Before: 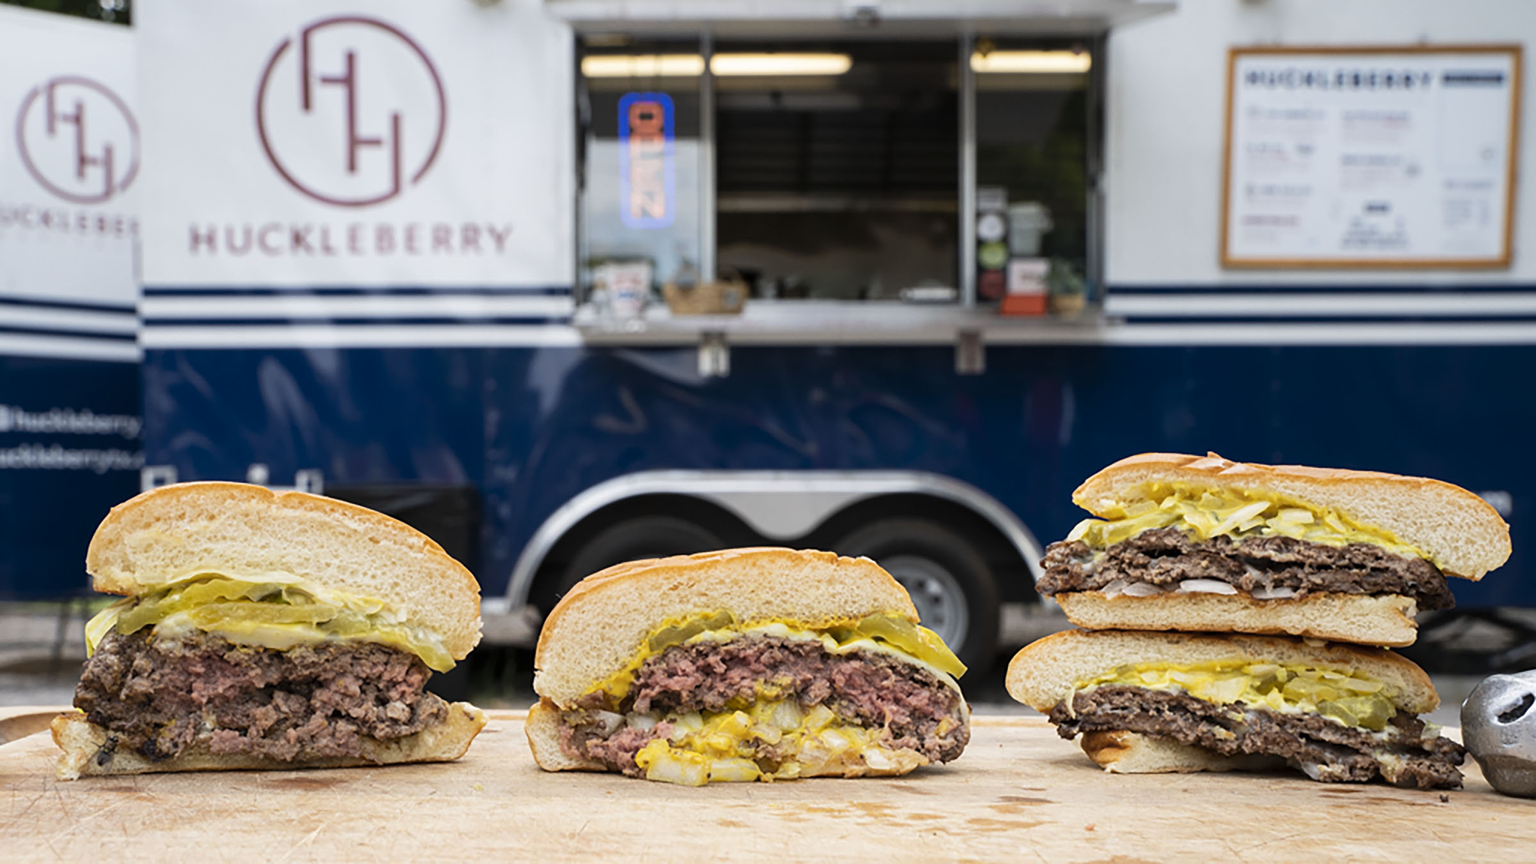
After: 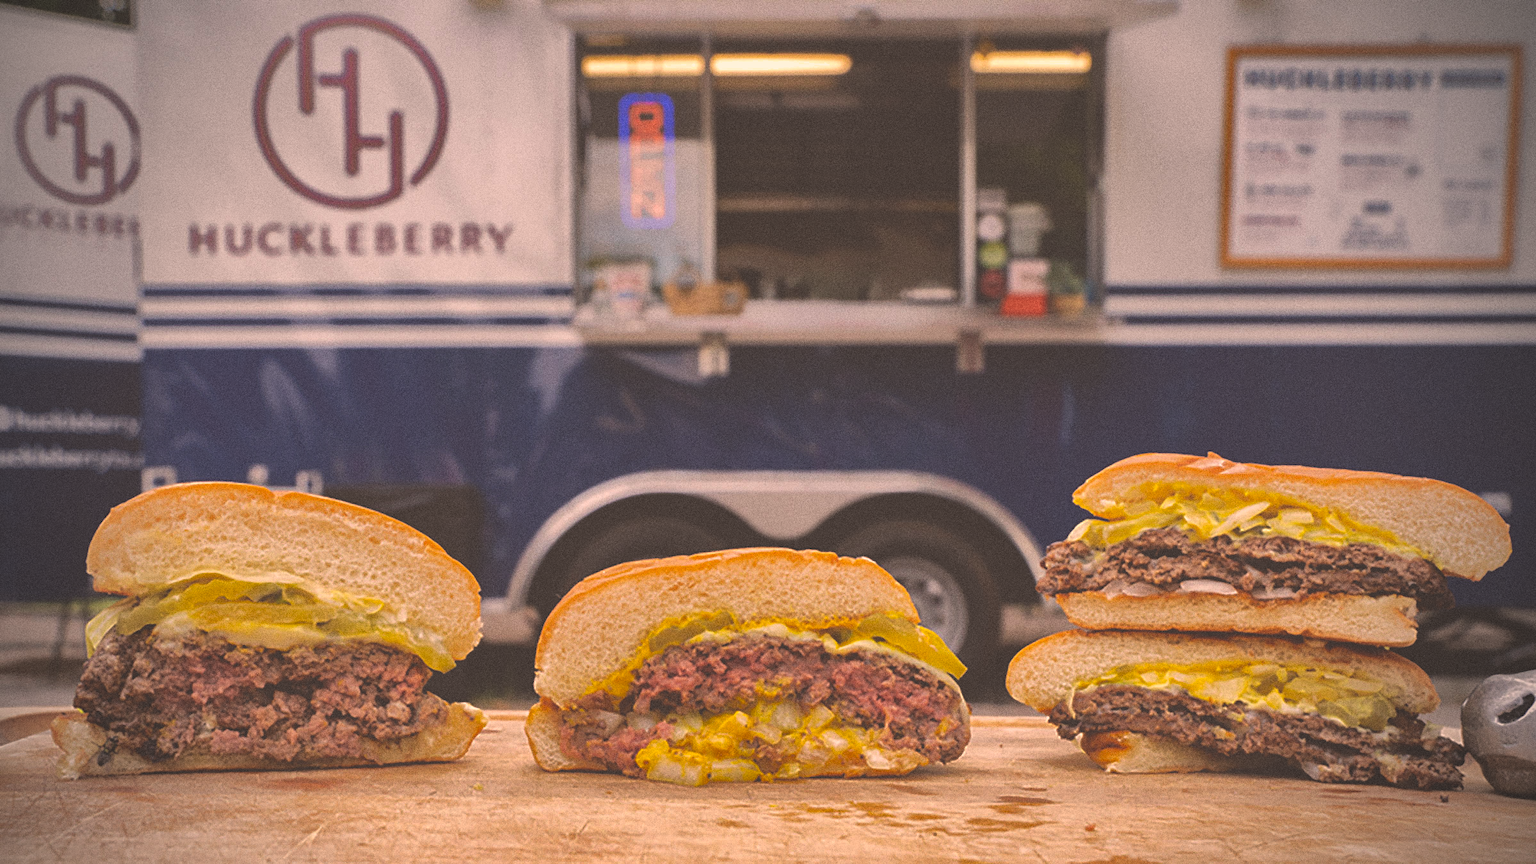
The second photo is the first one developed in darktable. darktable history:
shadows and highlights: shadows 38.43, highlights -74.54
vignetting: fall-off start 75%, brightness -0.692, width/height ratio 1.084
color correction: highlights a* 17.88, highlights b* 18.79
exposure: black level correction -0.041, exposure 0.064 EV, compensate highlight preservation false
grain: coarseness 0.09 ISO, strength 40%
